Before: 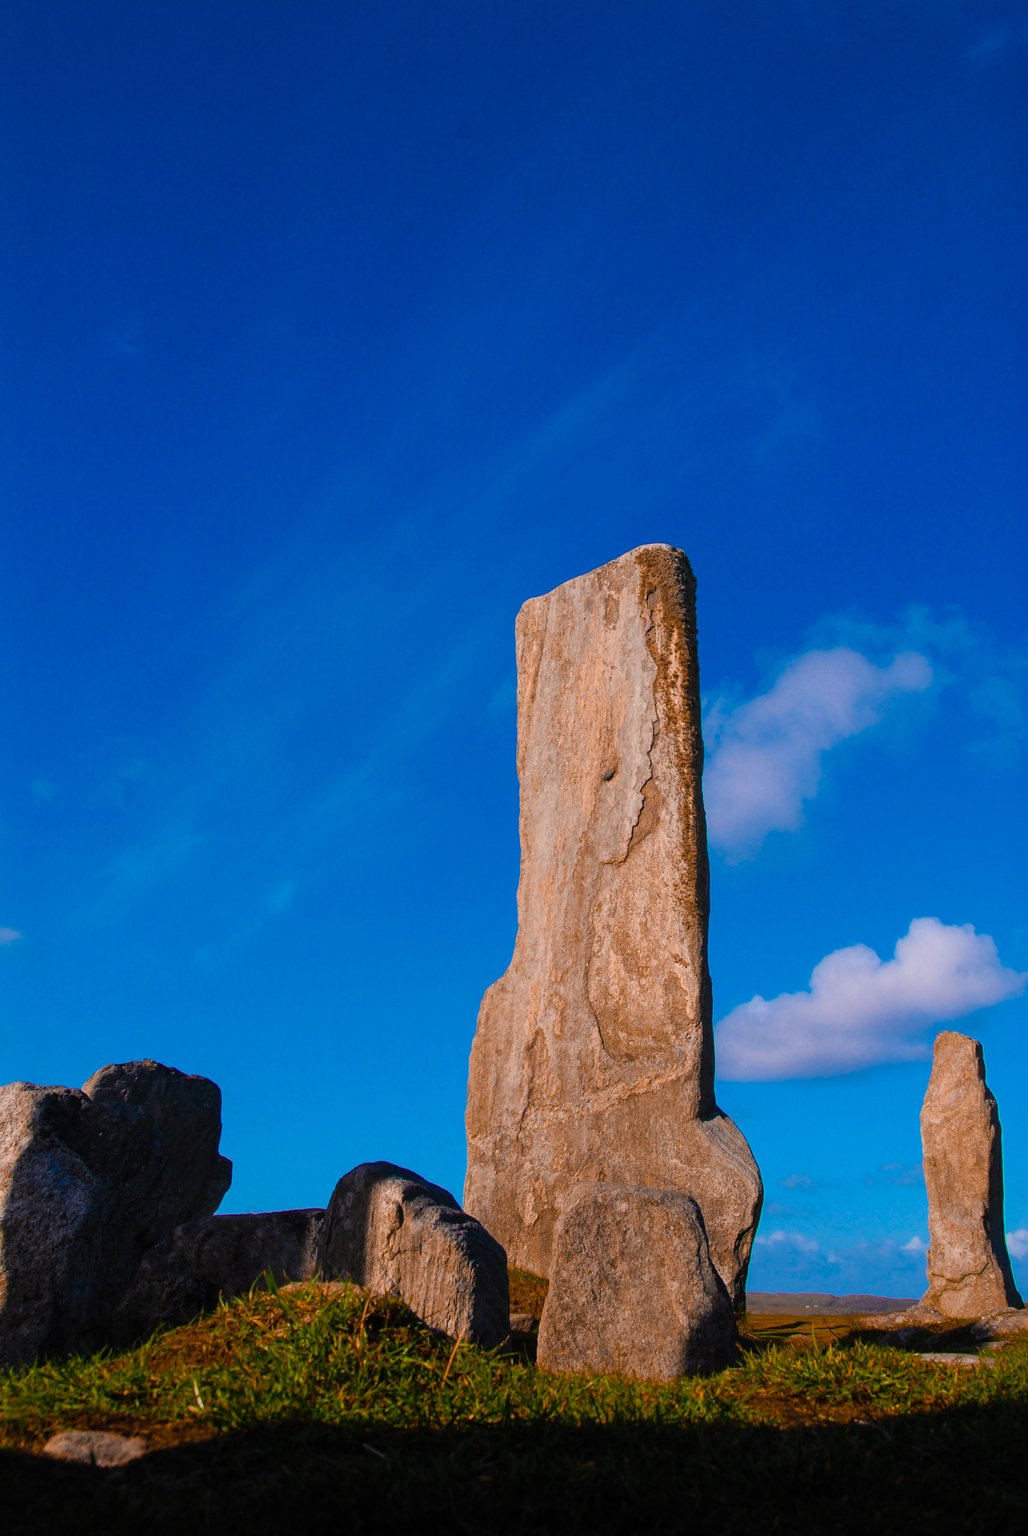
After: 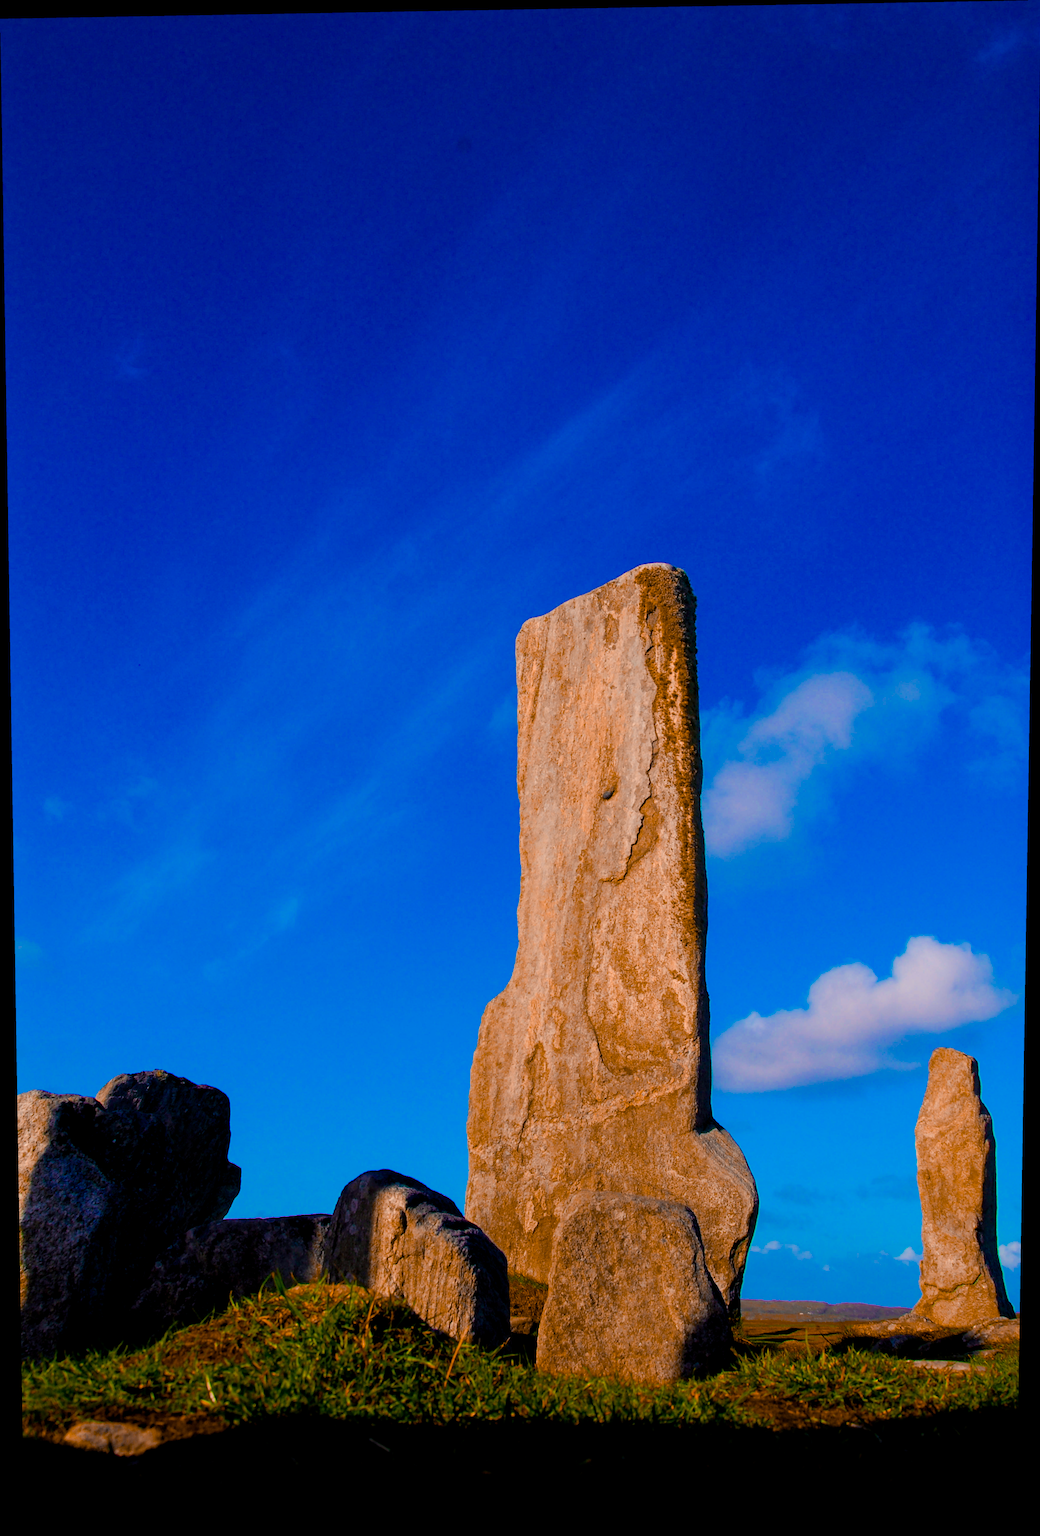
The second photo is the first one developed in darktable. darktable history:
rotate and perspective: lens shift (vertical) 0.048, lens shift (horizontal) -0.024, automatic cropping off
color balance rgb: shadows lift › chroma 3%, shadows lift › hue 240.84°, highlights gain › chroma 3%, highlights gain › hue 73.2°, global offset › luminance -0.5%, perceptual saturation grading › global saturation 20%, perceptual saturation grading › highlights -25%, perceptual saturation grading › shadows 50%, global vibrance 25.26%
